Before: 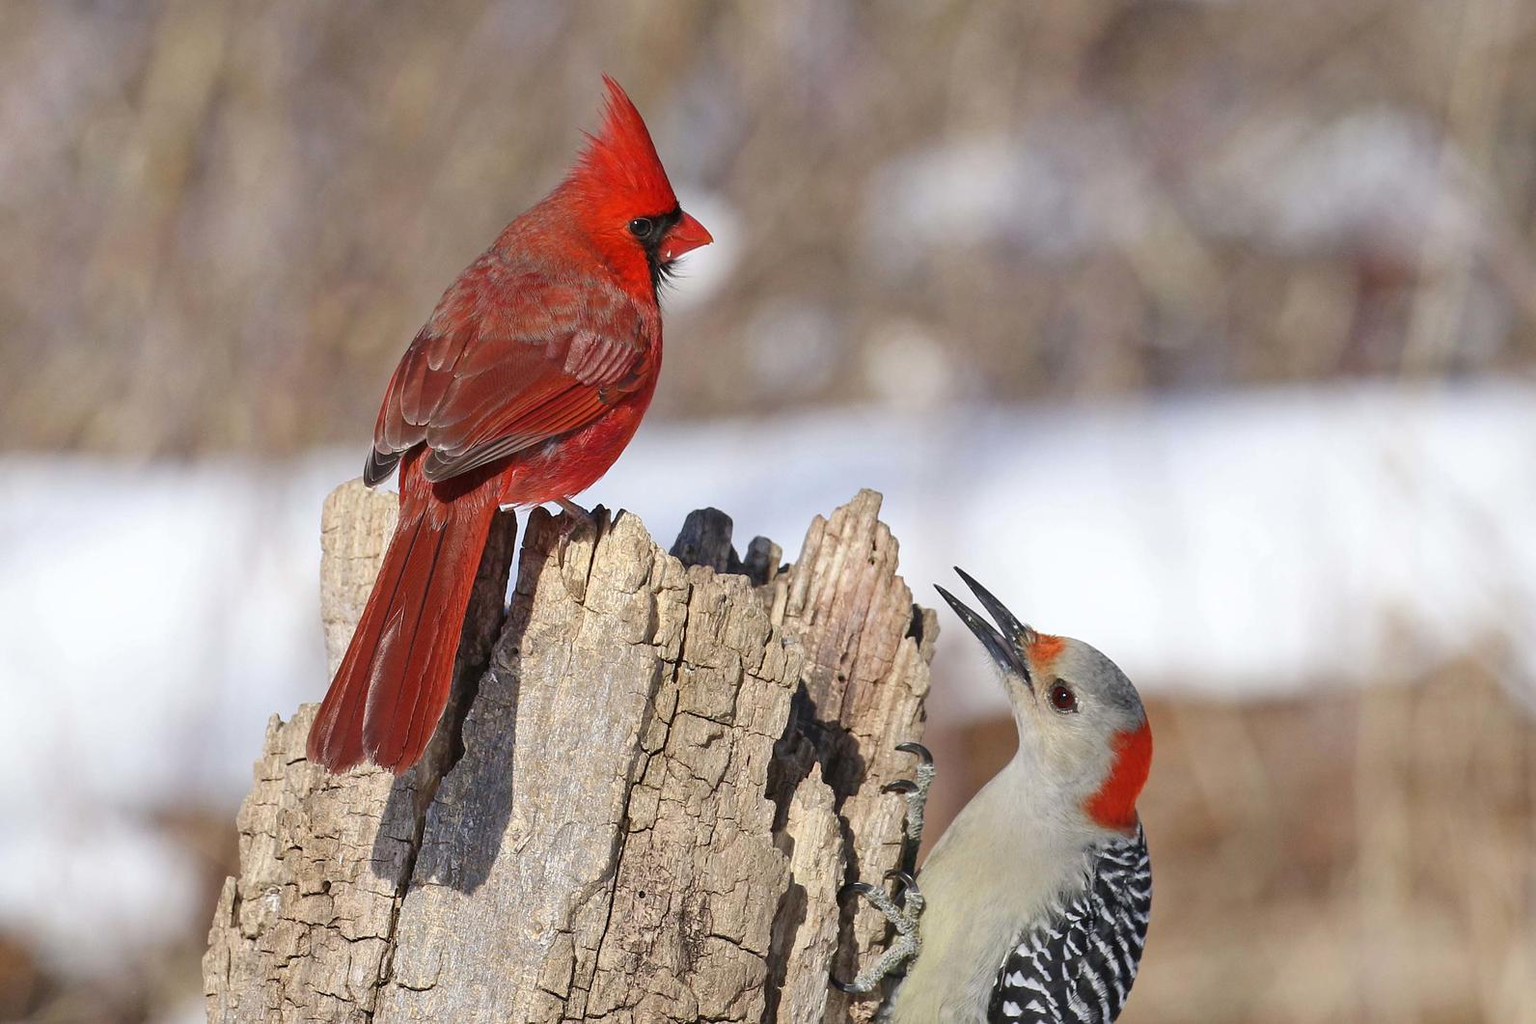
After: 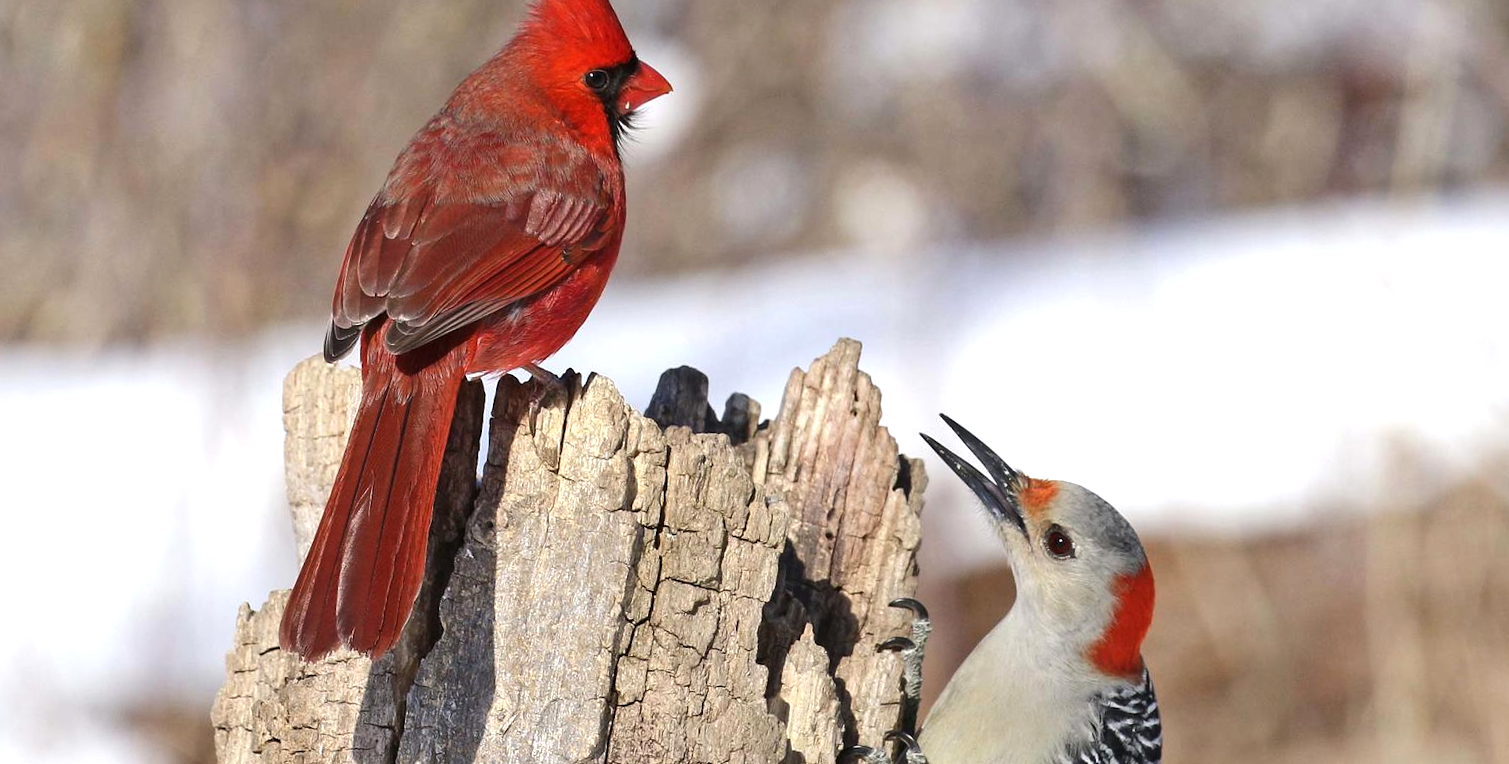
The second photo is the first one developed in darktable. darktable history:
tone equalizer: -8 EV -0.417 EV, -7 EV -0.389 EV, -6 EV -0.333 EV, -5 EV -0.222 EV, -3 EV 0.222 EV, -2 EV 0.333 EV, -1 EV 0.389 EV, +0 EV 0.417 EV, edges refinement/feathering 500, mask exposure compensation -1.57 EV, preserve details no
crop and rotate: left 1.814%, top 12.818%, right 0.25%, bottom 9.225%
rotate and perspective: rotation -3°, crop left 0.031, crop right 0.968, crop top 0.07, crop bottom 0.93
